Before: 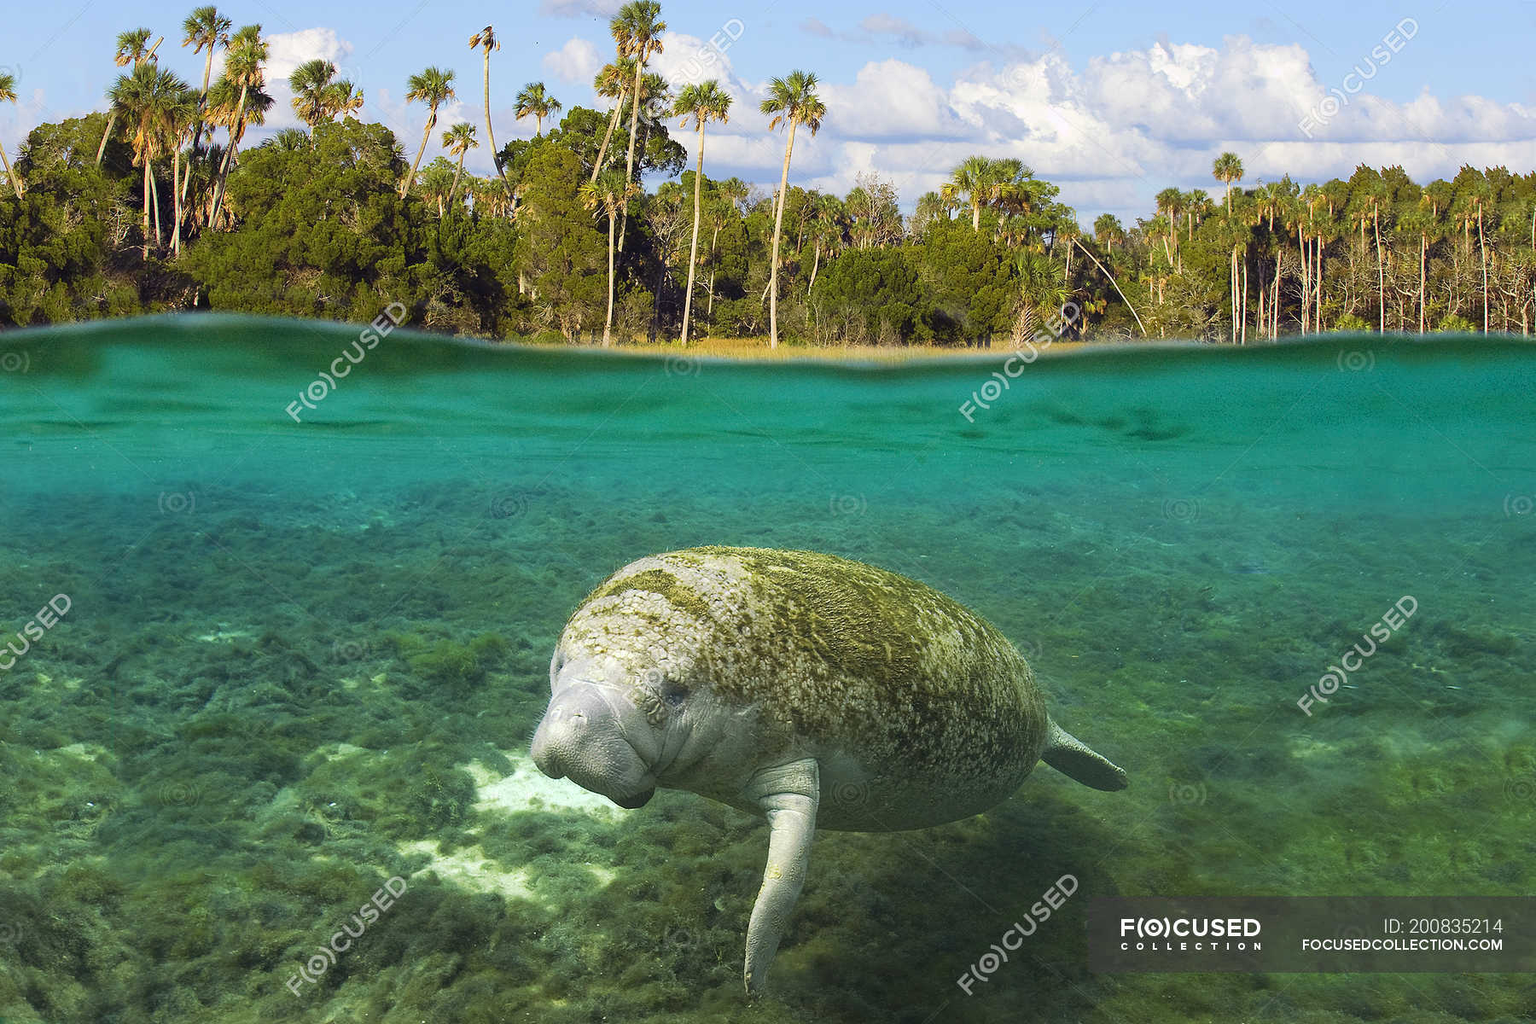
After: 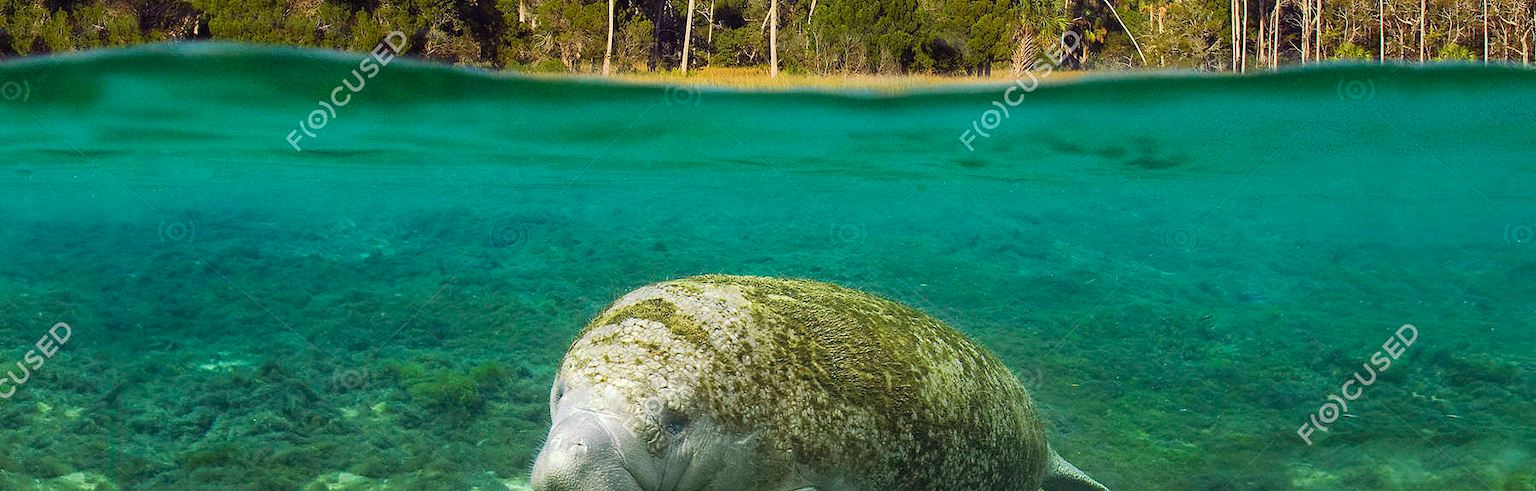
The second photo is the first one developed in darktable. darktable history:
crop and rotate: top 26.528%, bottom 25.448%
